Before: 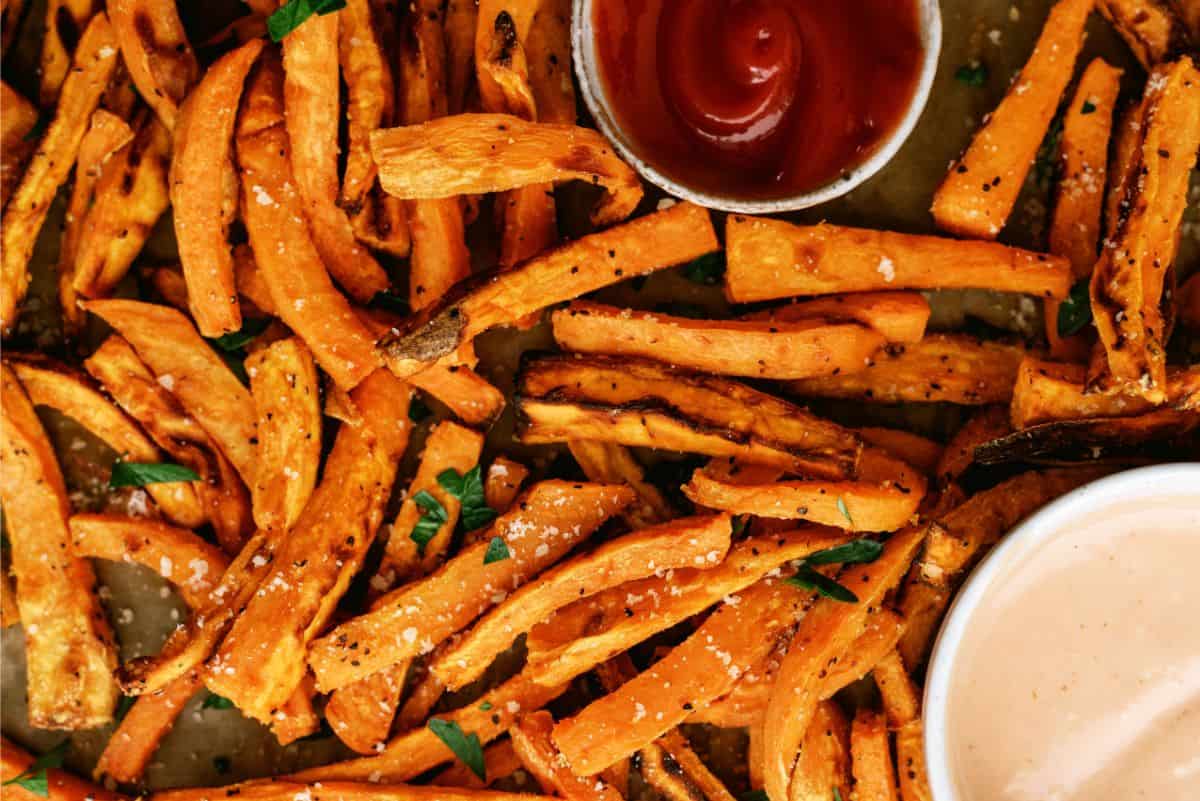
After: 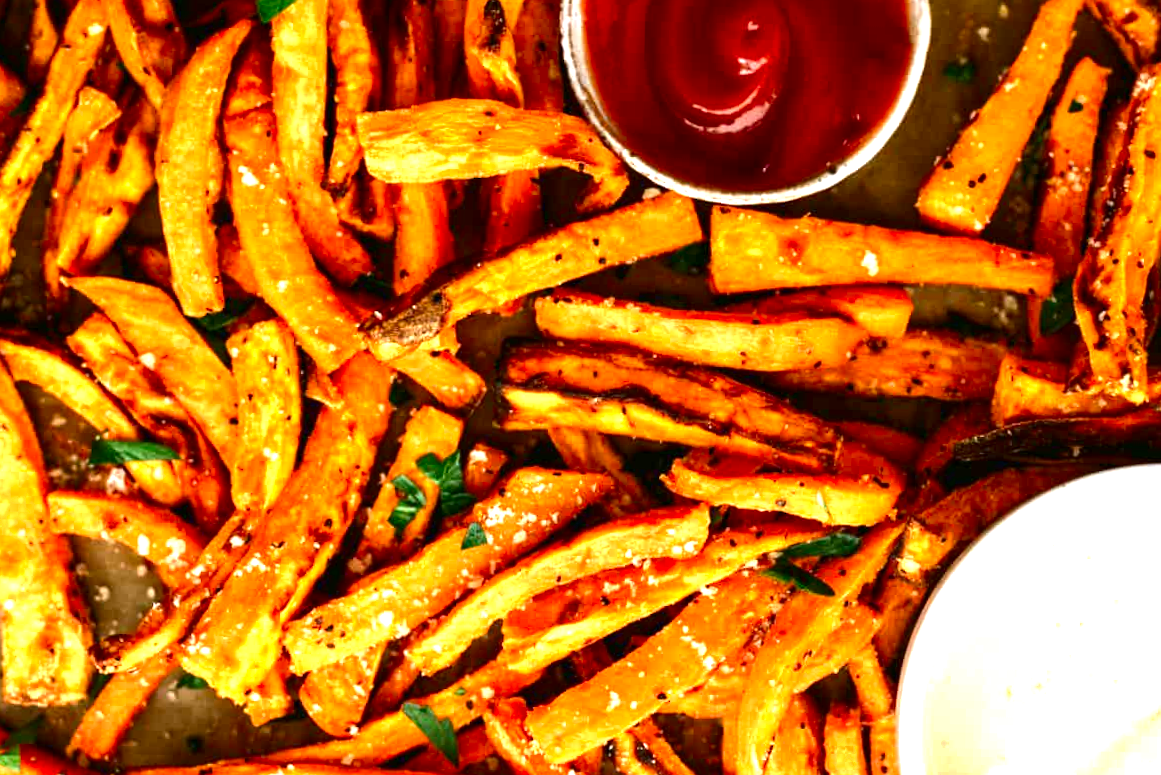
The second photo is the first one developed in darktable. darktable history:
exposure: black level correction 0, exposure 1.199 EV, compensate highlight preservation false
contrast brightness saturation: contrast 0.069, brightness -0.152, saturation 0.116
crop and rotate: angle -1.26°
shadows and highlights: radius 94.87, shadows -14.26, white point adjustment 0.208, highlights 31.74, compress 48.36%, soften with gaussian
